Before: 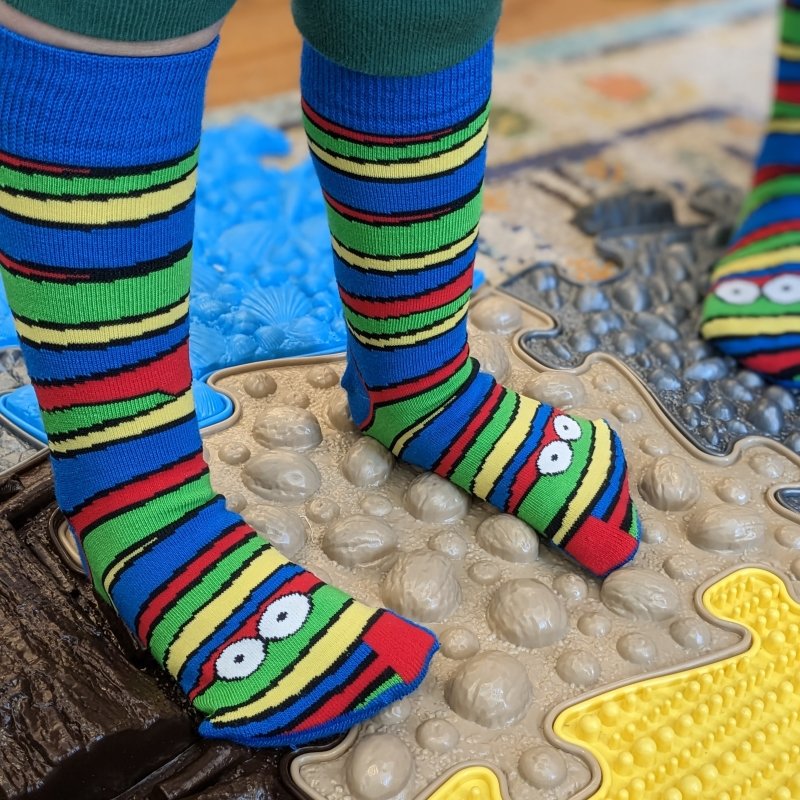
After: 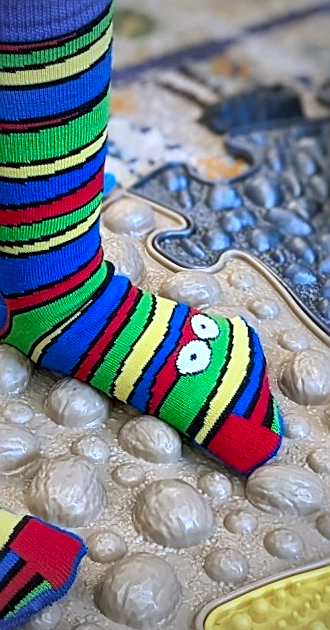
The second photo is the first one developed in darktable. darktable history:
local contrast: mode bilateral grid, contrast 20, coarseness 50, detail 179%, midtone range 0.2
rotate and perspective: rotation -2.56°, automatic cropping off
exposure: exposure 0.078 EV, compensate highlight preservation false
crop: left 45.721%, top 13.393%, right 14.118%, bottom 10.01%
white balance: red 0.948, green 1.02, blue 1.176
vignetting: fall-off radius 100%, width/height ratio 1.337
sharpen: on, module defaults
color balance rgb: perceptual saturation grading › global saturation 30%, global vibrance 20%
